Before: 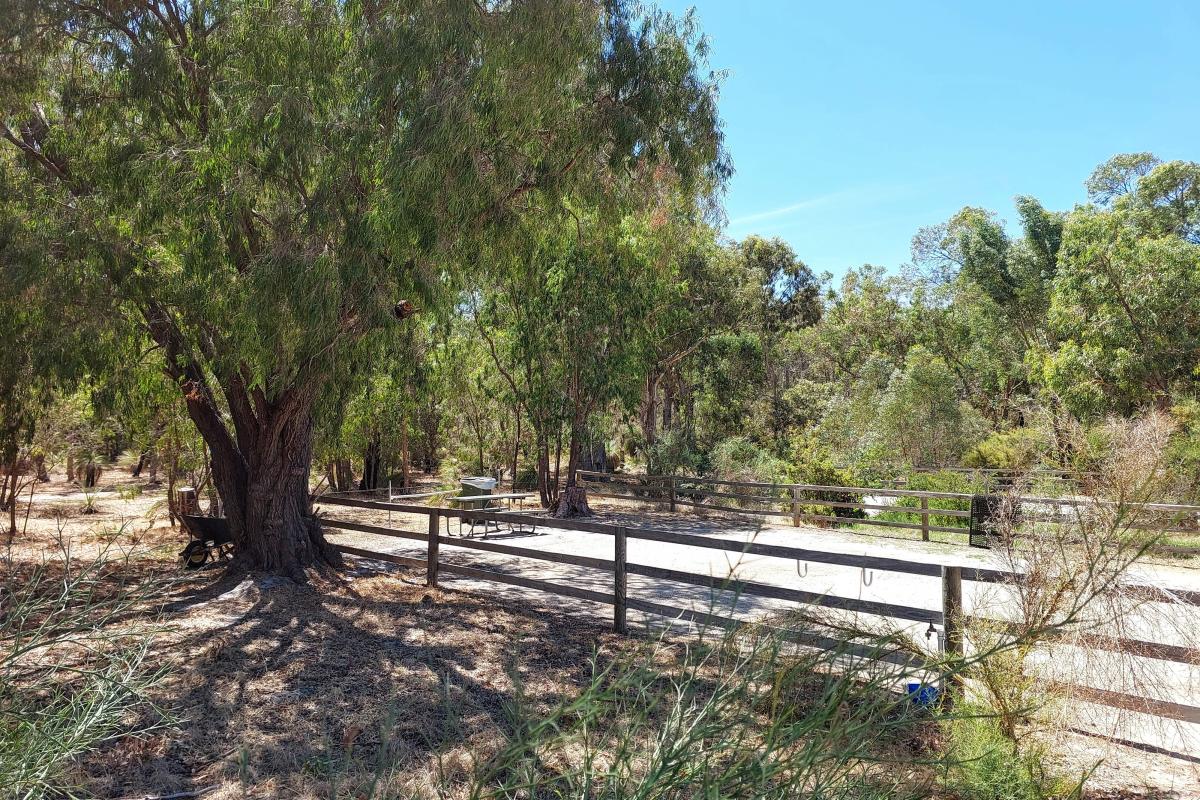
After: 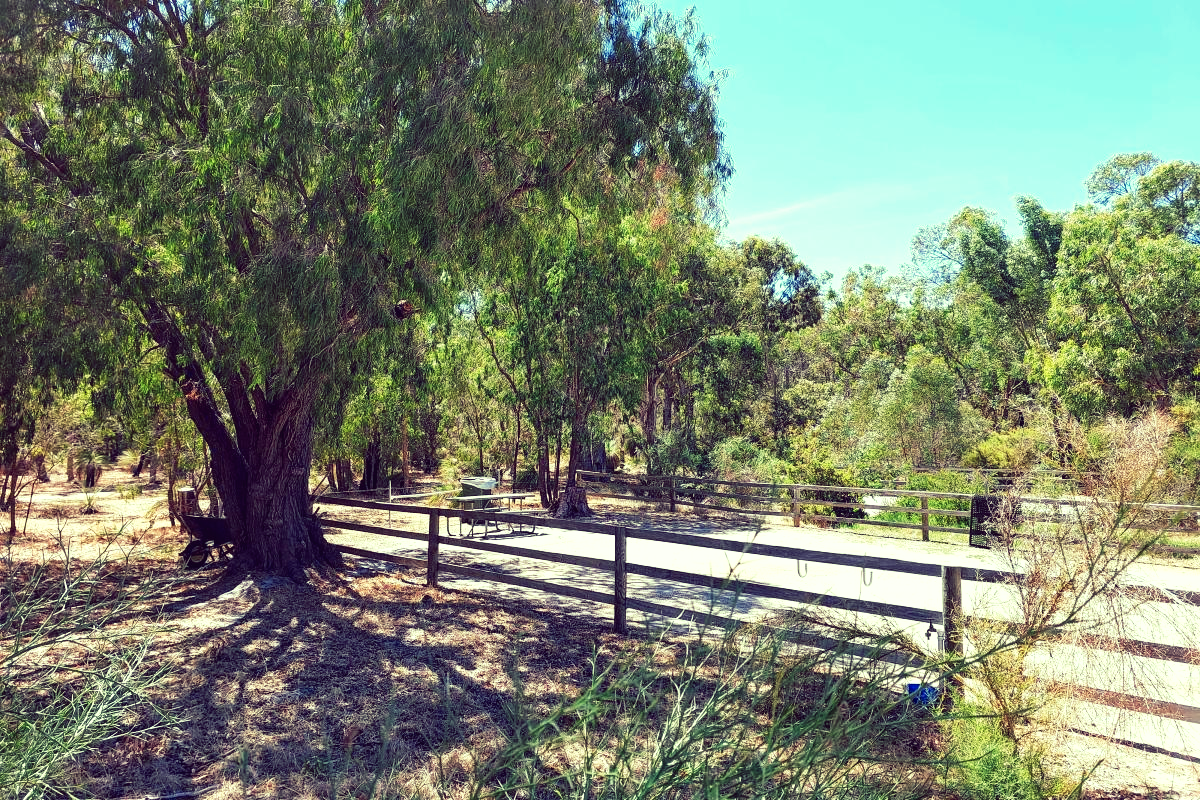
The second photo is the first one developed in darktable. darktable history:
tone curve: curves: ch0 [(0, 0) (0.003, 0.016) (0.011, 0.016) (0.025, 0.016) (0.044, 0.017) (0.069, 0.026) (0.1, 0.044) (0.136, 0.074) (0.177, 0.121) (0.224, 0.183) (0.277, 0.248) (0.335, 0.326) (0.399, 0.413) (0.468, 0.511) (0.543, 0.612) (0.623, 0.717) (0.709, 0.818) (0.801, 0.911) (0.898, 0.979) (1, 1)], preserve colors none
color look up table: target L [87.92, 81.58, 88.23, 80.4, 78.93, 77.72, 77.56, 73.15, 65.29, 60.22, 48.07, 26.99, 200.17, 89.59, 84.57, 67.21, 71.36, 64.16, 65.75, 49.16, 49.94, 51.44, 47.03, 40.53, 29.92, 32.05, 73.42, 78.89, 66.54, 55.61, 63.65, 52.14, 51.39, 49.83, 45.41, 47.5, 45.33, 40.75, 31.74, 28.82, 15.47, 2.789, 97.36, 77.56, 77.84, 65.49, 56.46, 35.19, 35.04], target a [-22.05, -55.2, -21.71, -66.07, -66.91, -72.21, -53.69, -29.33, -54.24, -42.67, -18.24, -18.39, 0, -15.59, 5.7, 22.23, 8.124, 37.01, 5.775, 61.78, 64.97, 34.02, 60.21, 47.06, 6.182, 42.94, 28.5, 18.08, 20.74, 64.15, -1.42, 71.32, 8.996, -0.745, 37.14, 61.82, 60.13, 57.12, 16.59, 47.04, 29.68, 22.81, -27.19, -37.76, -56.5, -31.04, -14.03, -1.407, -15.94], target b [32.1, -2.309, 79.06, 41.28, 35.24, 65.17, 35.45, 60.95, 49.15, 20.77, 37.58, 14.14, 0, 63.82, 17.84, 49.44, 35.34, 1.525, 55.75, 41.39, 8.157, 3.516, 36.75, 36.15, 1.918, 2.866, -9.704, -0.989, -19.56, -32.78, -1.699, -43.5, -31.56, -48.5, -42.66, 3.428, -17.26, -45.48, -50.18, -81.02, -36.43, -20.54, 22.59, -8.719, 10.24, -10.07, -37.84, -26.42, -9.661], num patches 49
